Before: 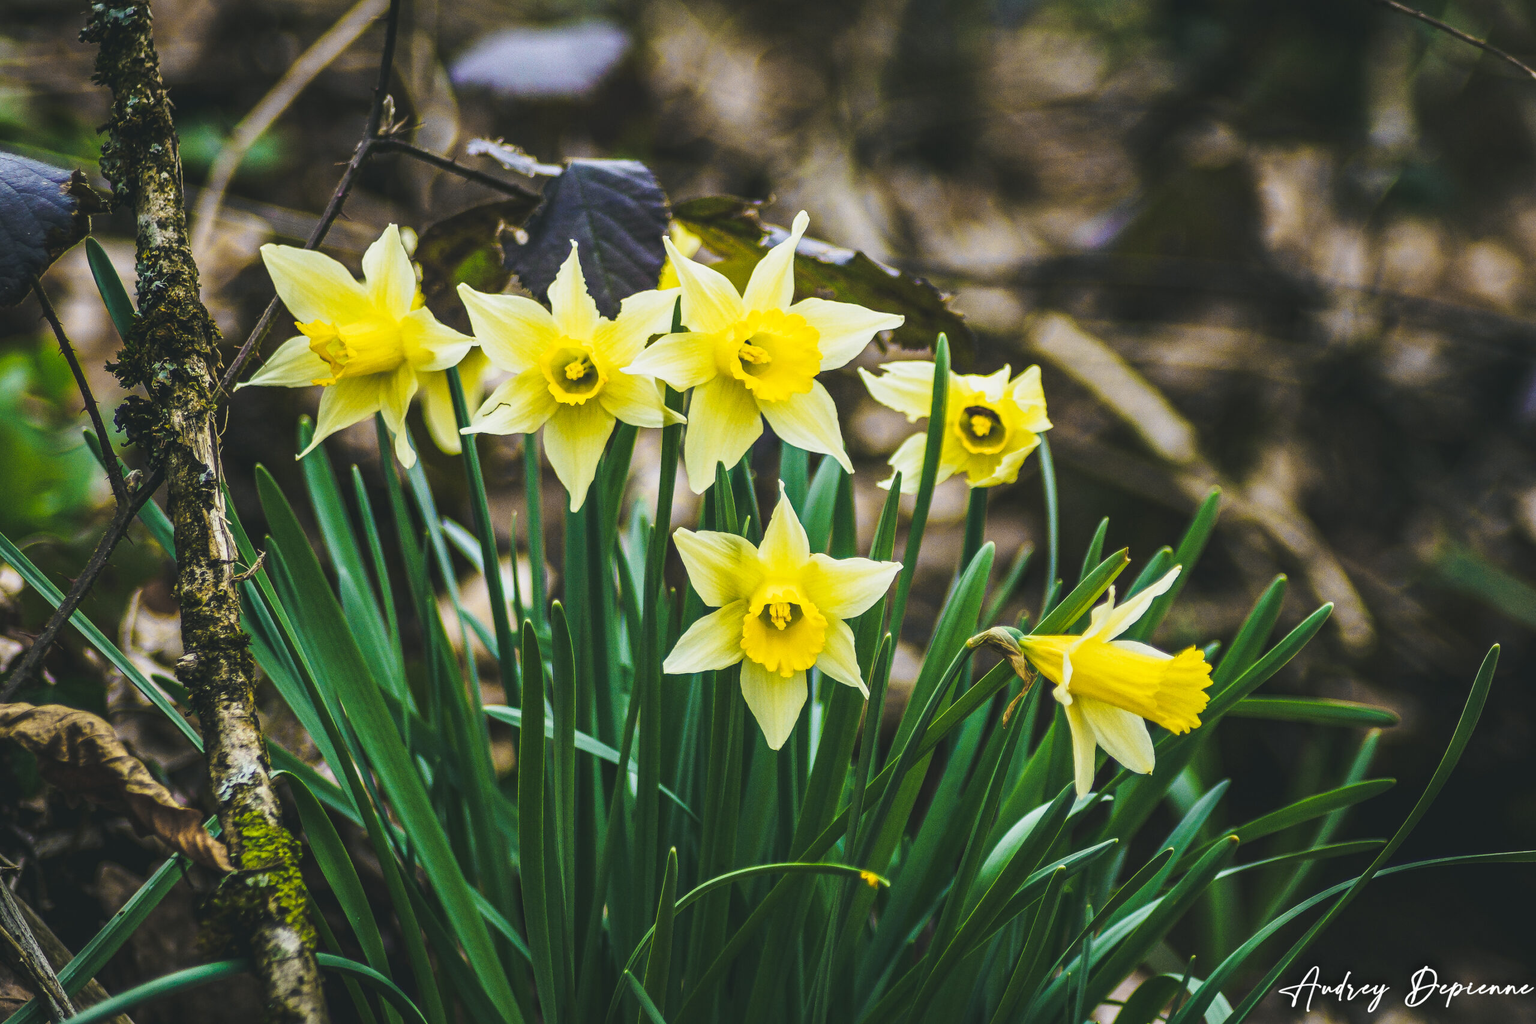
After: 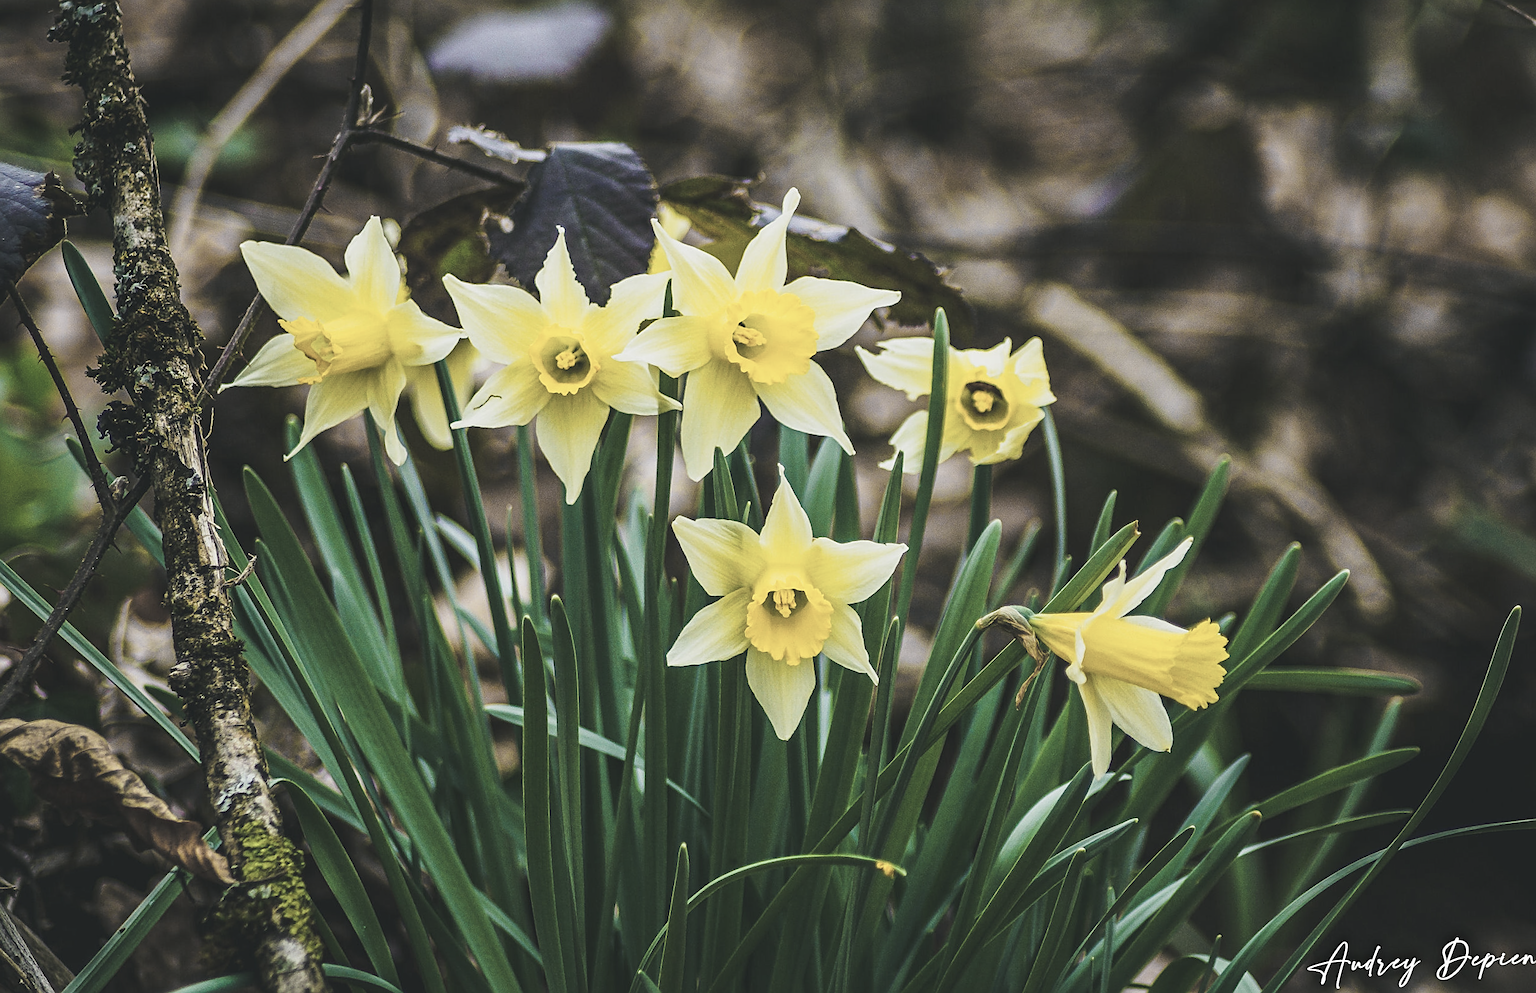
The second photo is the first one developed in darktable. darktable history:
rotate and perspective: rotation -2°, crop left 0.022, crop right 0.978, crop top 0.049, crop bottom 0.951
contrast brightness saturation: contrast -0.05, saturation -0.41
sharpen: on, module defaults
